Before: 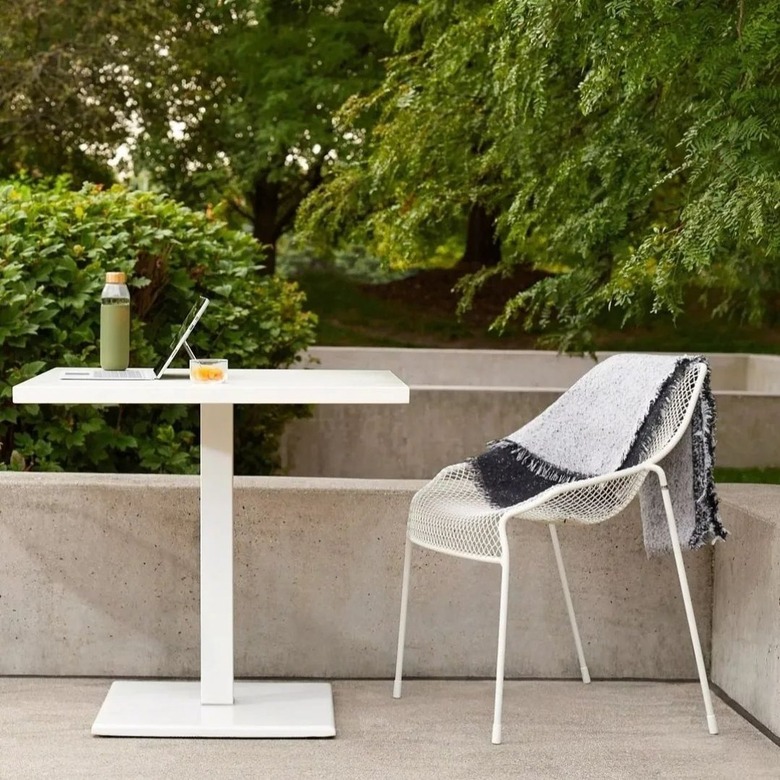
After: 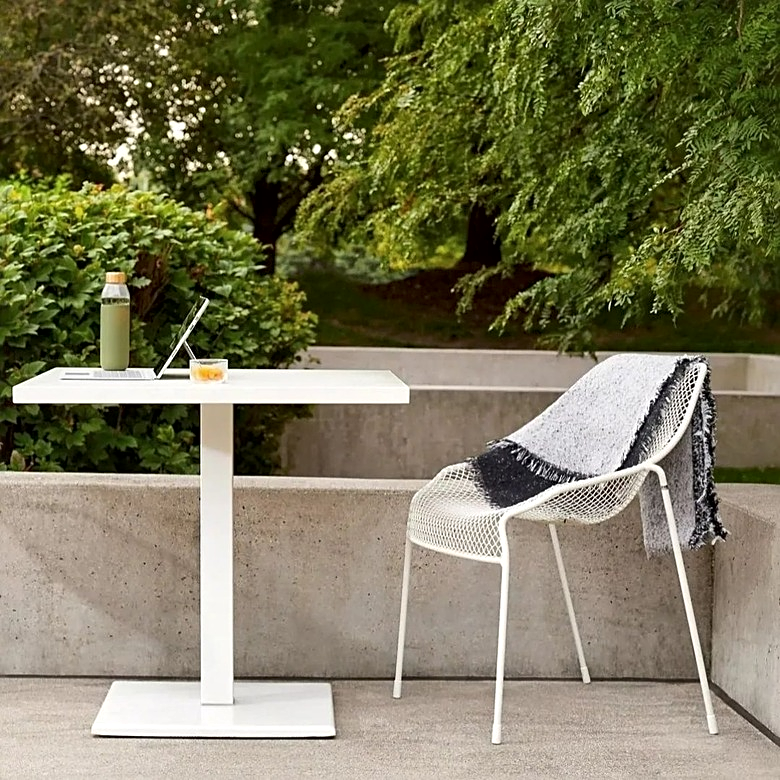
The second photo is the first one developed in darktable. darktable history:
local contrast: mode bilateral grid, contrast 21, coarseness 50, detail 144%, midtone range 0.2
sharpen: on, module defaults
